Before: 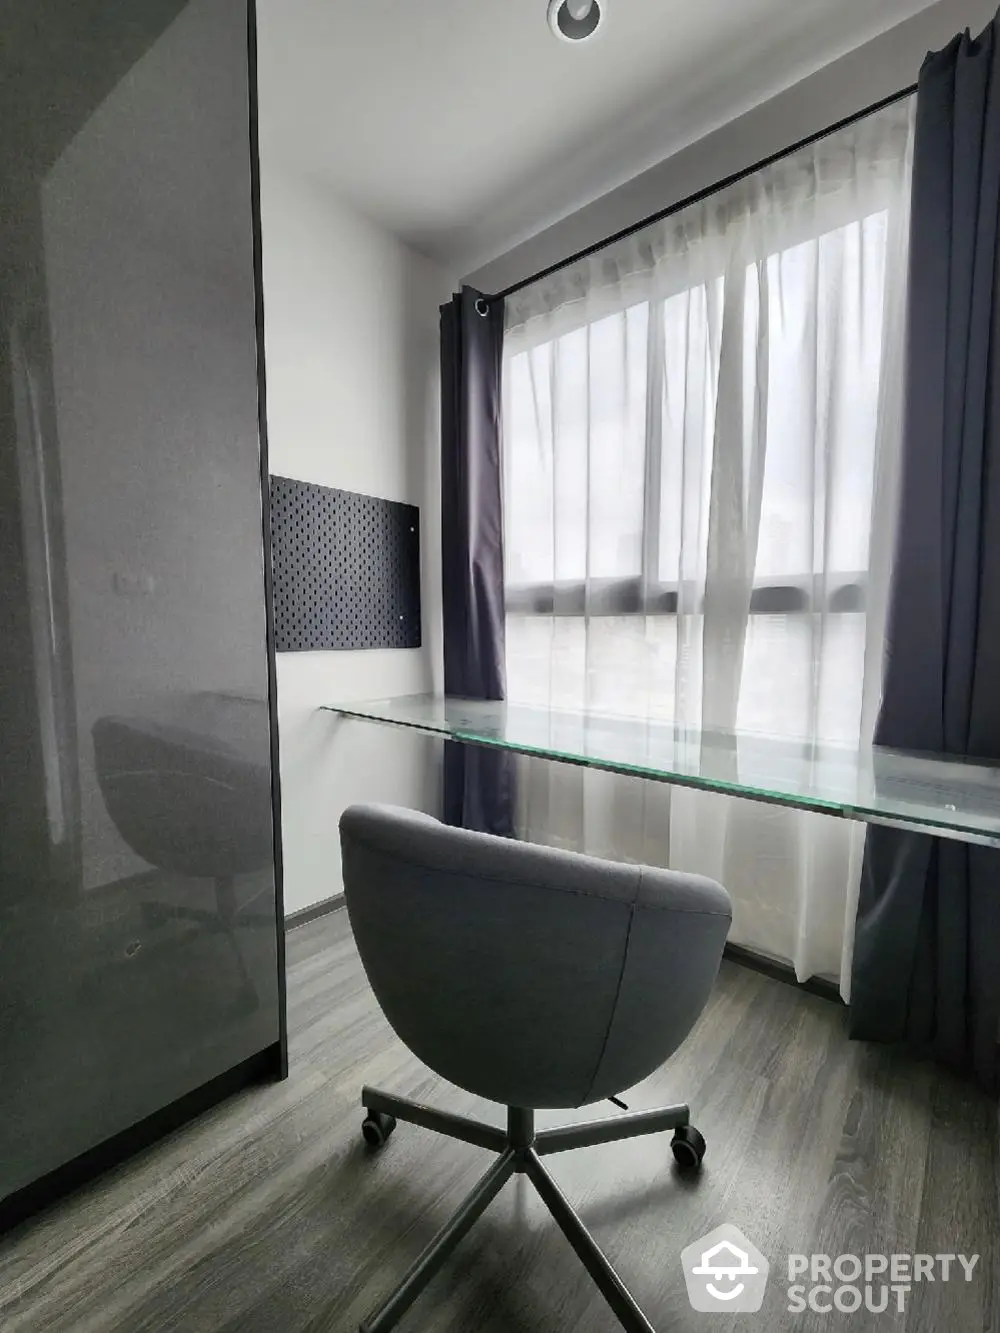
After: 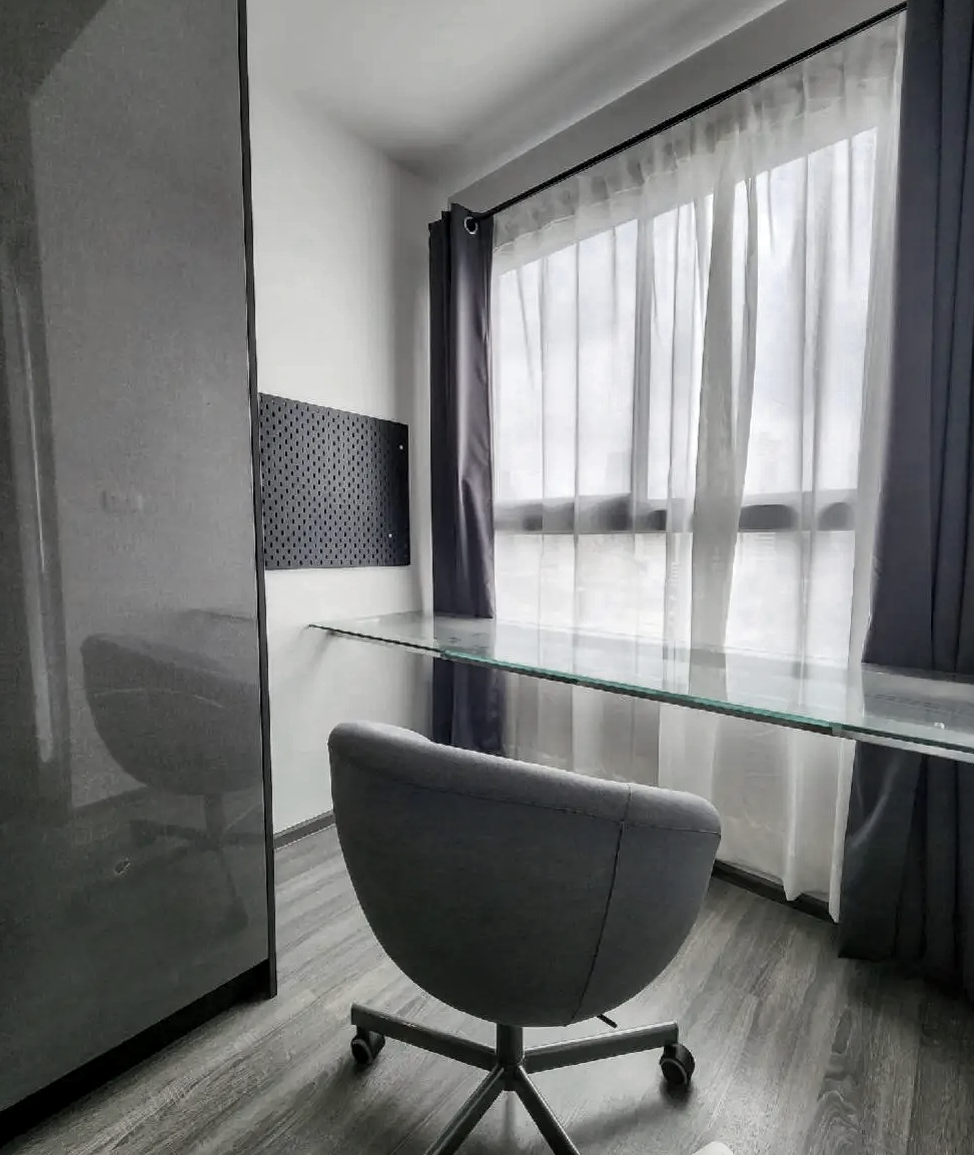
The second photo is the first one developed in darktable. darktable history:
crop: left 1.138%, top 6.182%, right 1.44%, bottom 7.167%
local contrast: on, module defaults
color zones: curves: ch0 [(0, 0.5) (0.125, 0.4) (0.25, 0.5) (0.375, 0.4) (0.5, 0.4) (0.625, 0.35) (0.75, 0.35) (0.875, 0.5)]; ch1 [(0, 0.35) (0.125, 0.45) (0.25, 0.35) (0.375, 0.35) (0.5, 0.35) (0.625, 0.35) (0.75, 0.45) (0.875, 0.35)]; ch2 [(0, 0.6) (0.125, 0.5) (0.25, 0.5) (0.375, 0.6) (0.5, 0.6) (0.625, 0.5) (0.75, 0.5) (0.875, 0.5)], mix 25.01%
